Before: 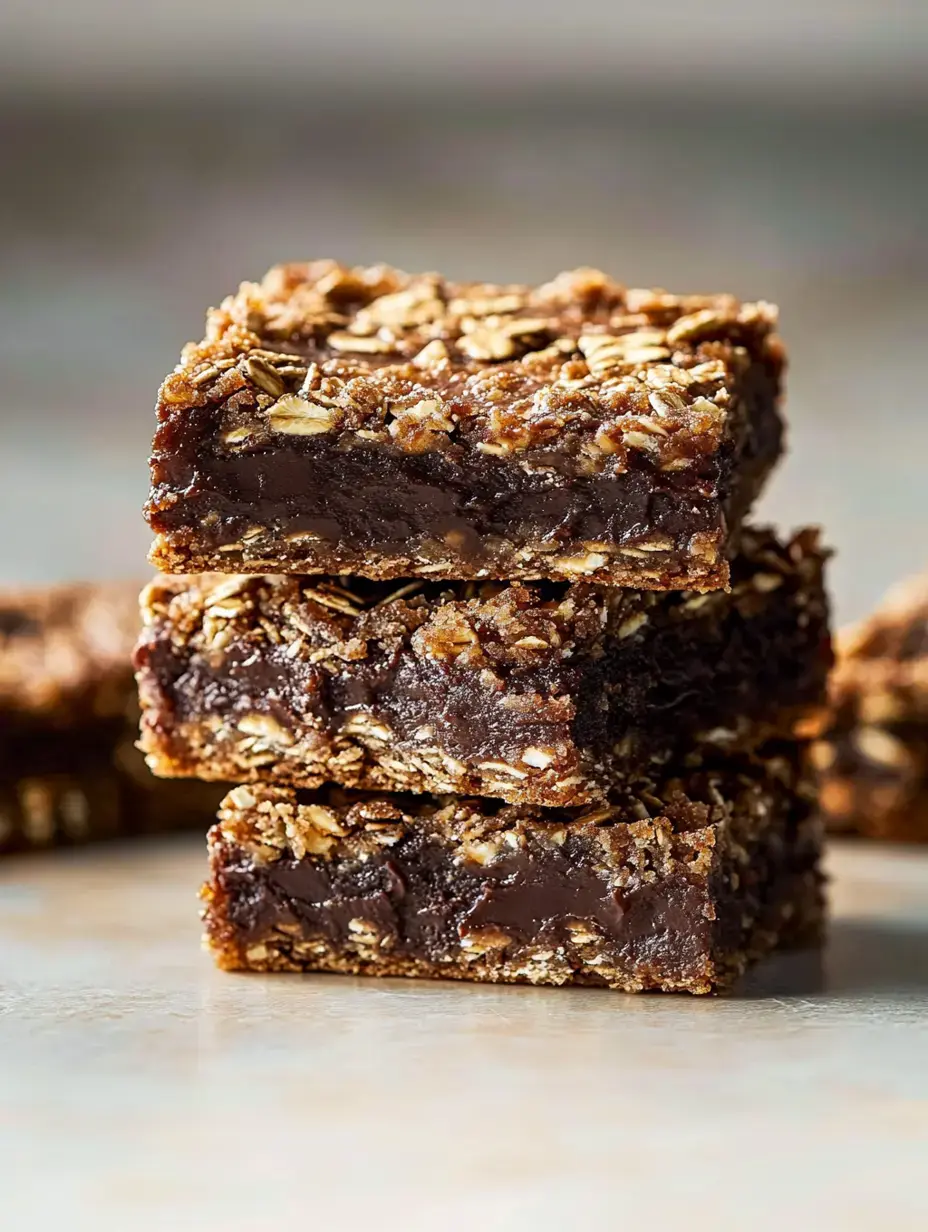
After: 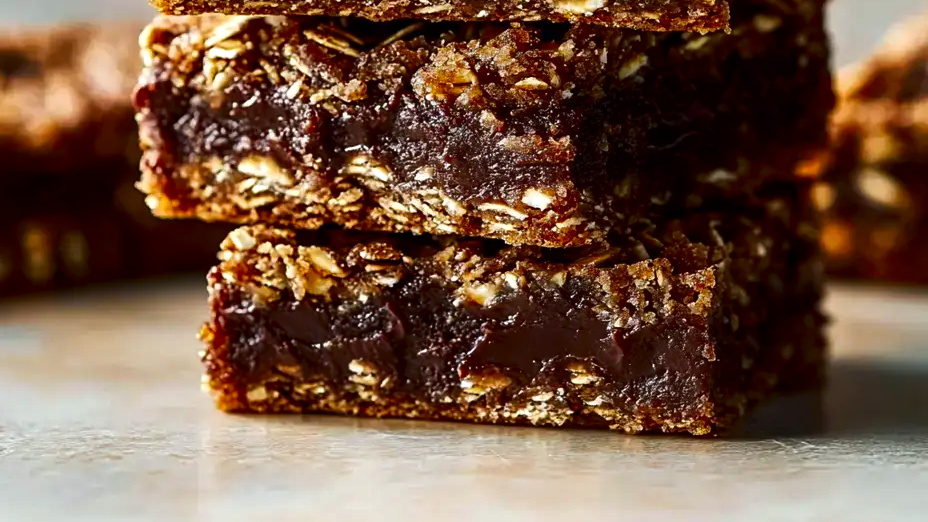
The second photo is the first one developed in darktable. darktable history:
exposure: exposure 0.202 EV, compensate highlight preservation false
contrast brightness saturation: brightness -0.248, saturation 0.195
crop: top 45.404%, bottom 12.211%
